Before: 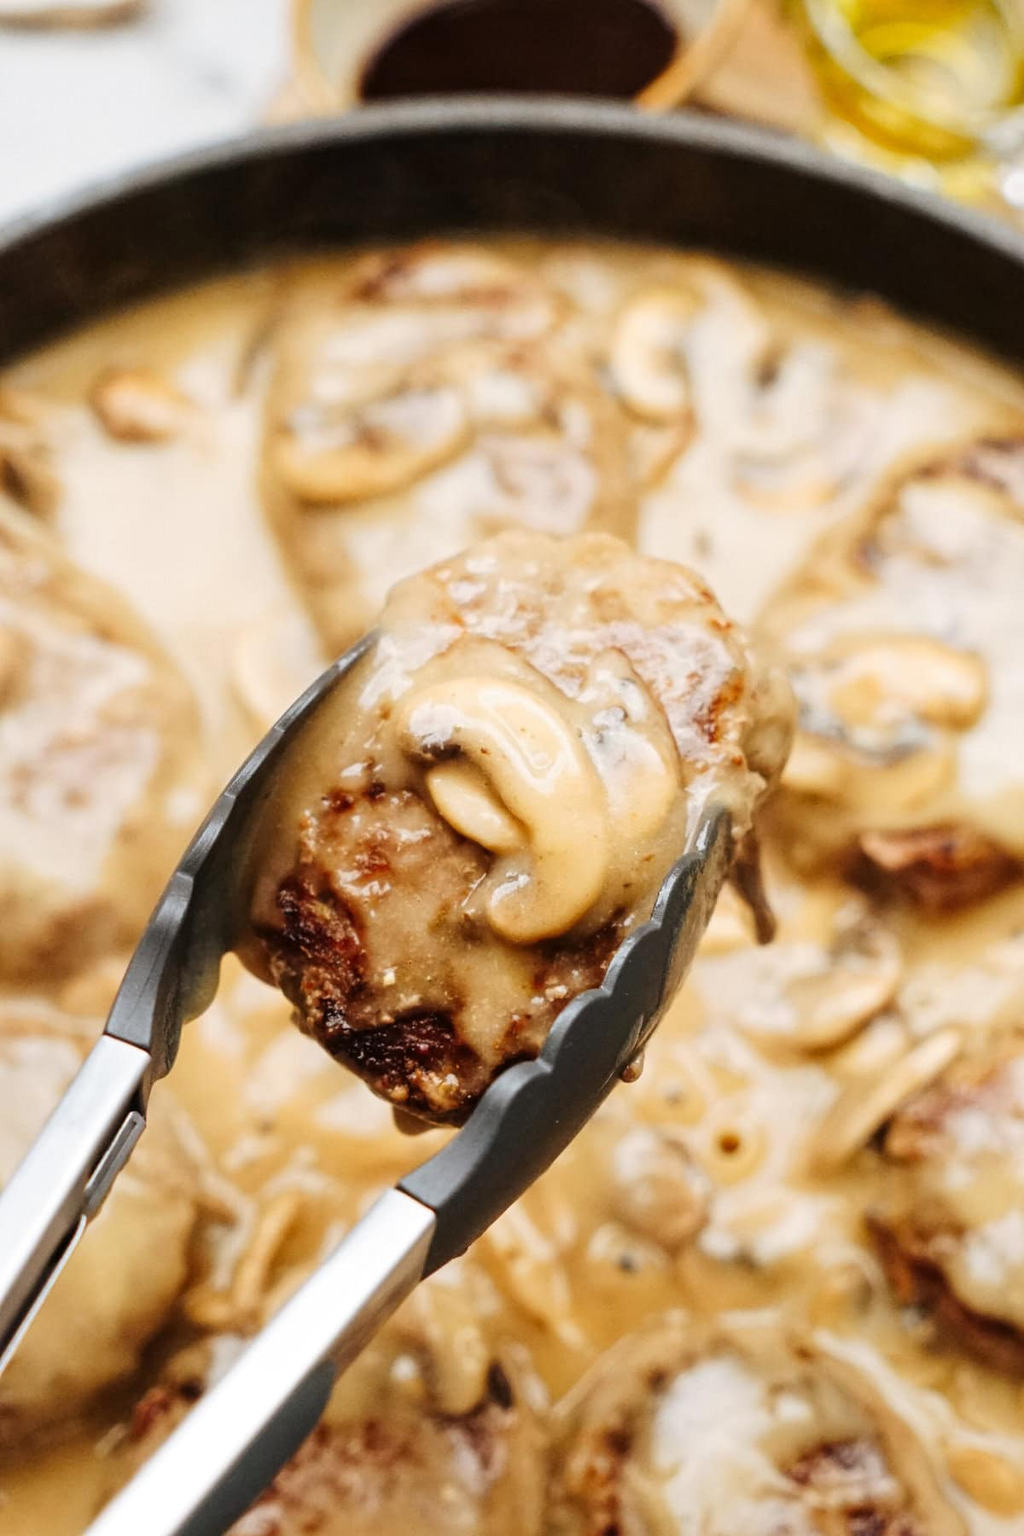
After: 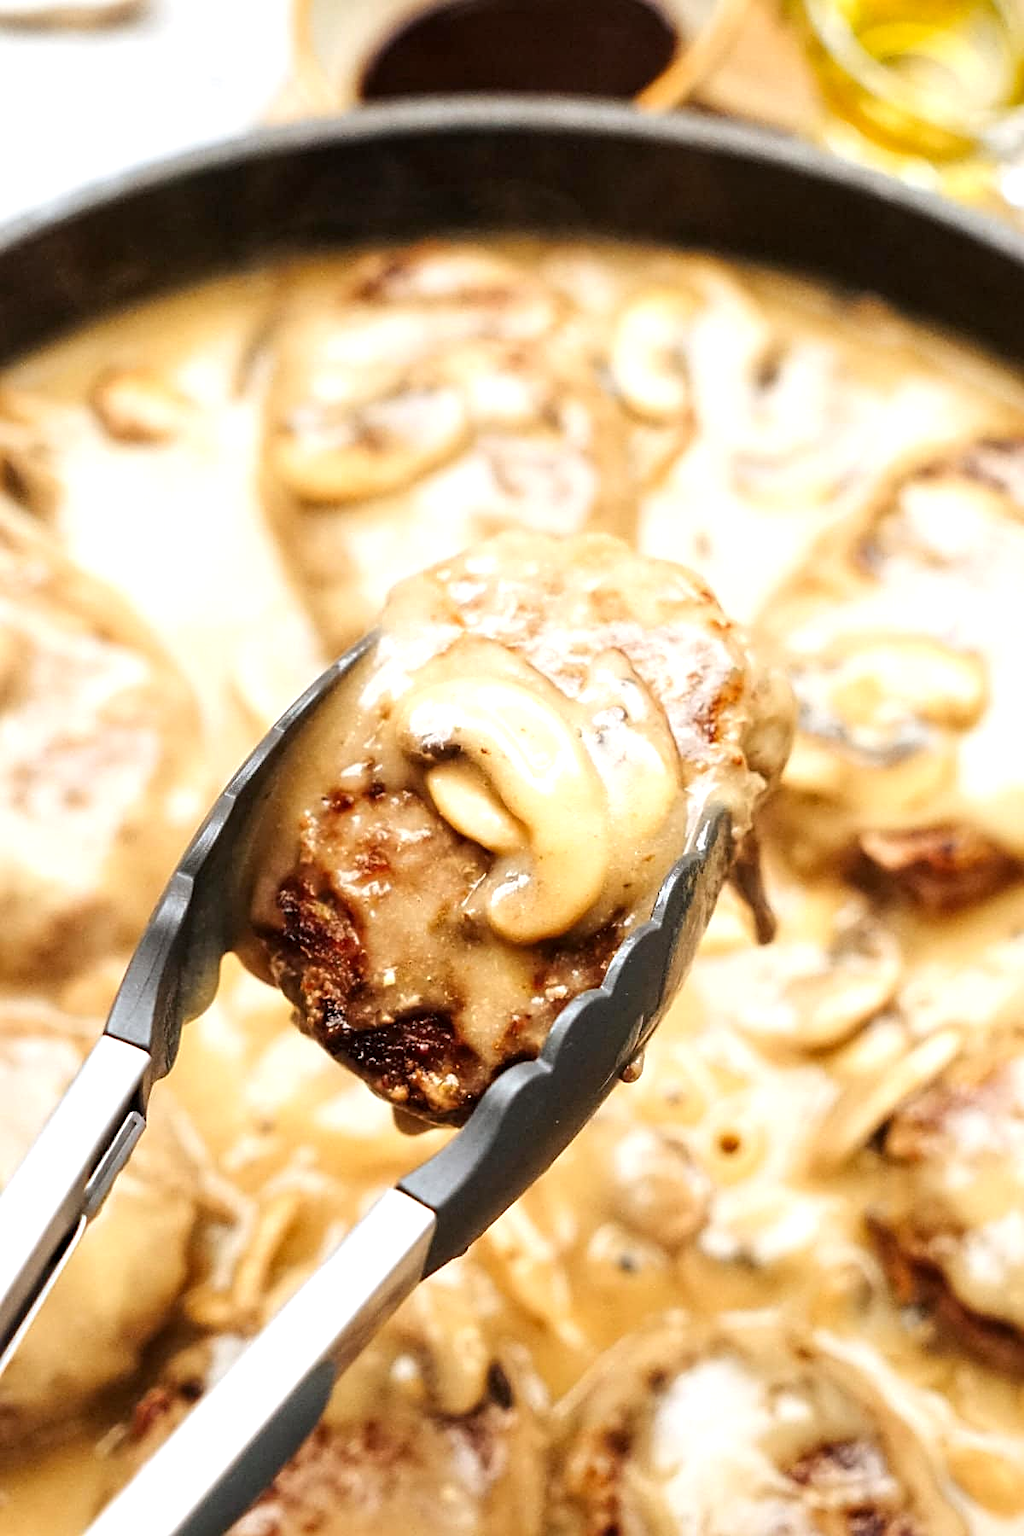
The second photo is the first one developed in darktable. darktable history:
exposure: black level correction 0.001, exposure 0.498 EV, compensate highlight preservation false
sharpen: on, module defaults
tone equalizer: edges refinement/feathering 500, mask exposure compensation -1.57 EV, preserve details no
contrast equalizer: y [[0.518, 0.517, 0.501, 0.5, 0.5, 0.5], [0.5 ×6], [0.5 ×6], [0 ×6], [0 ×6]]
